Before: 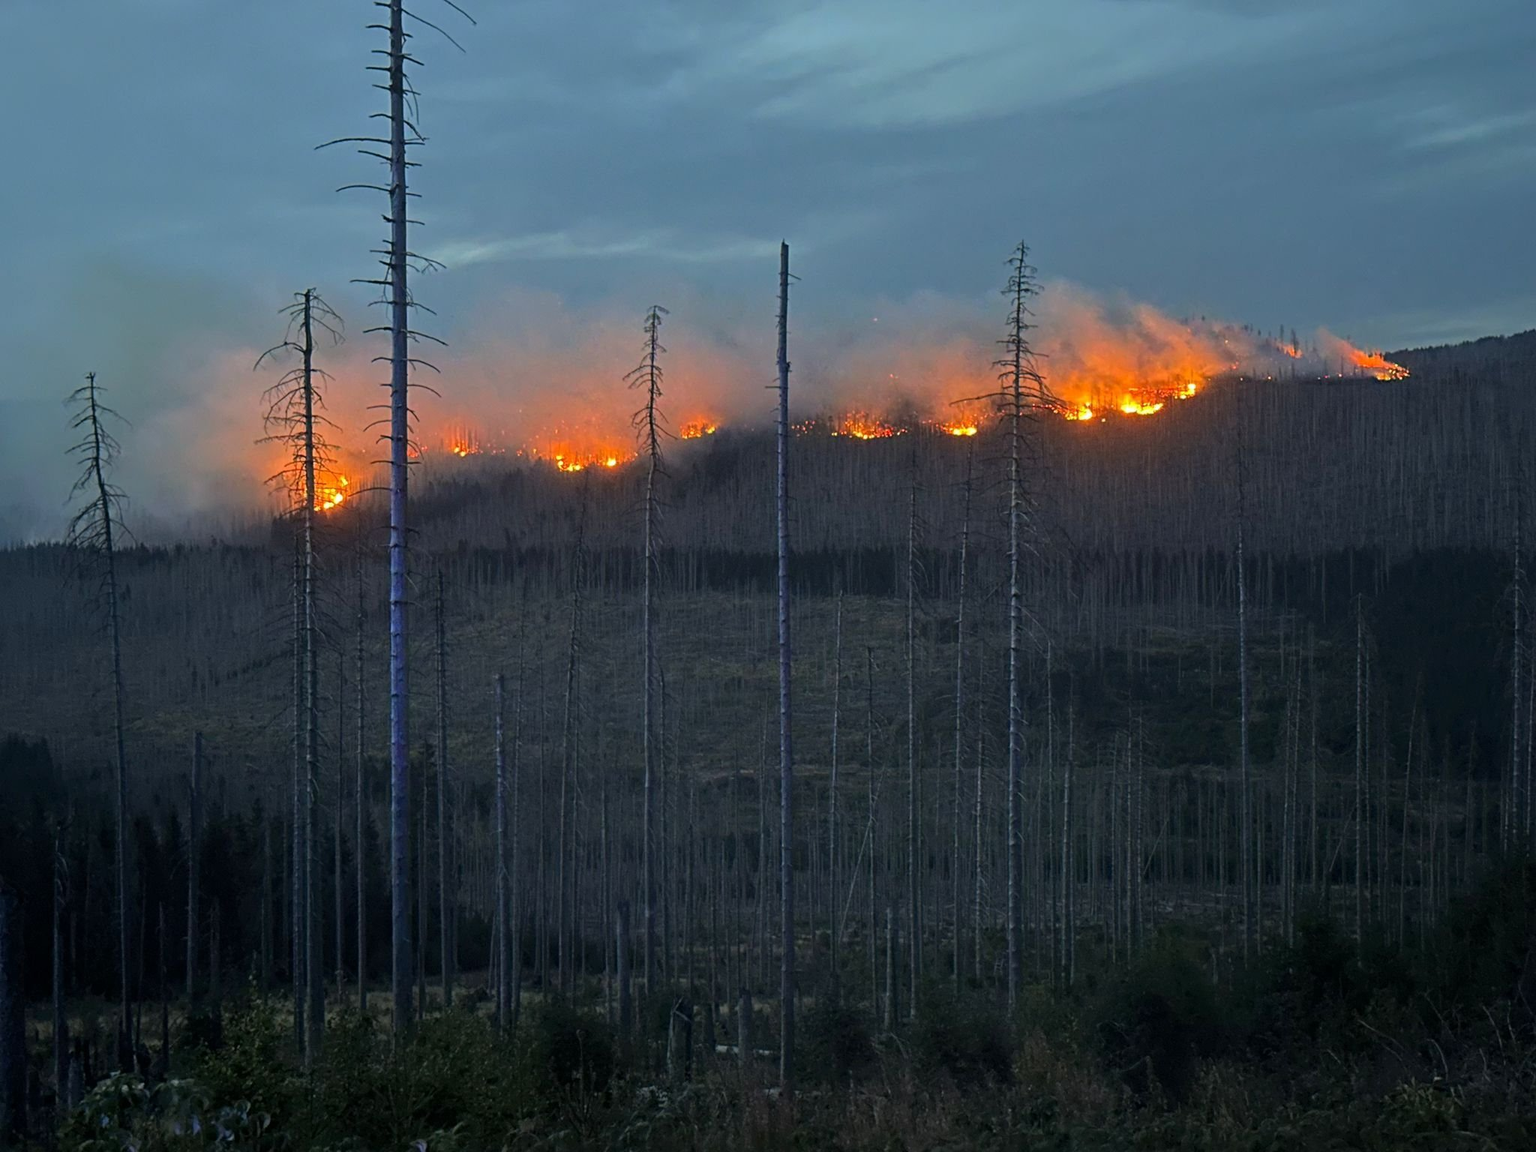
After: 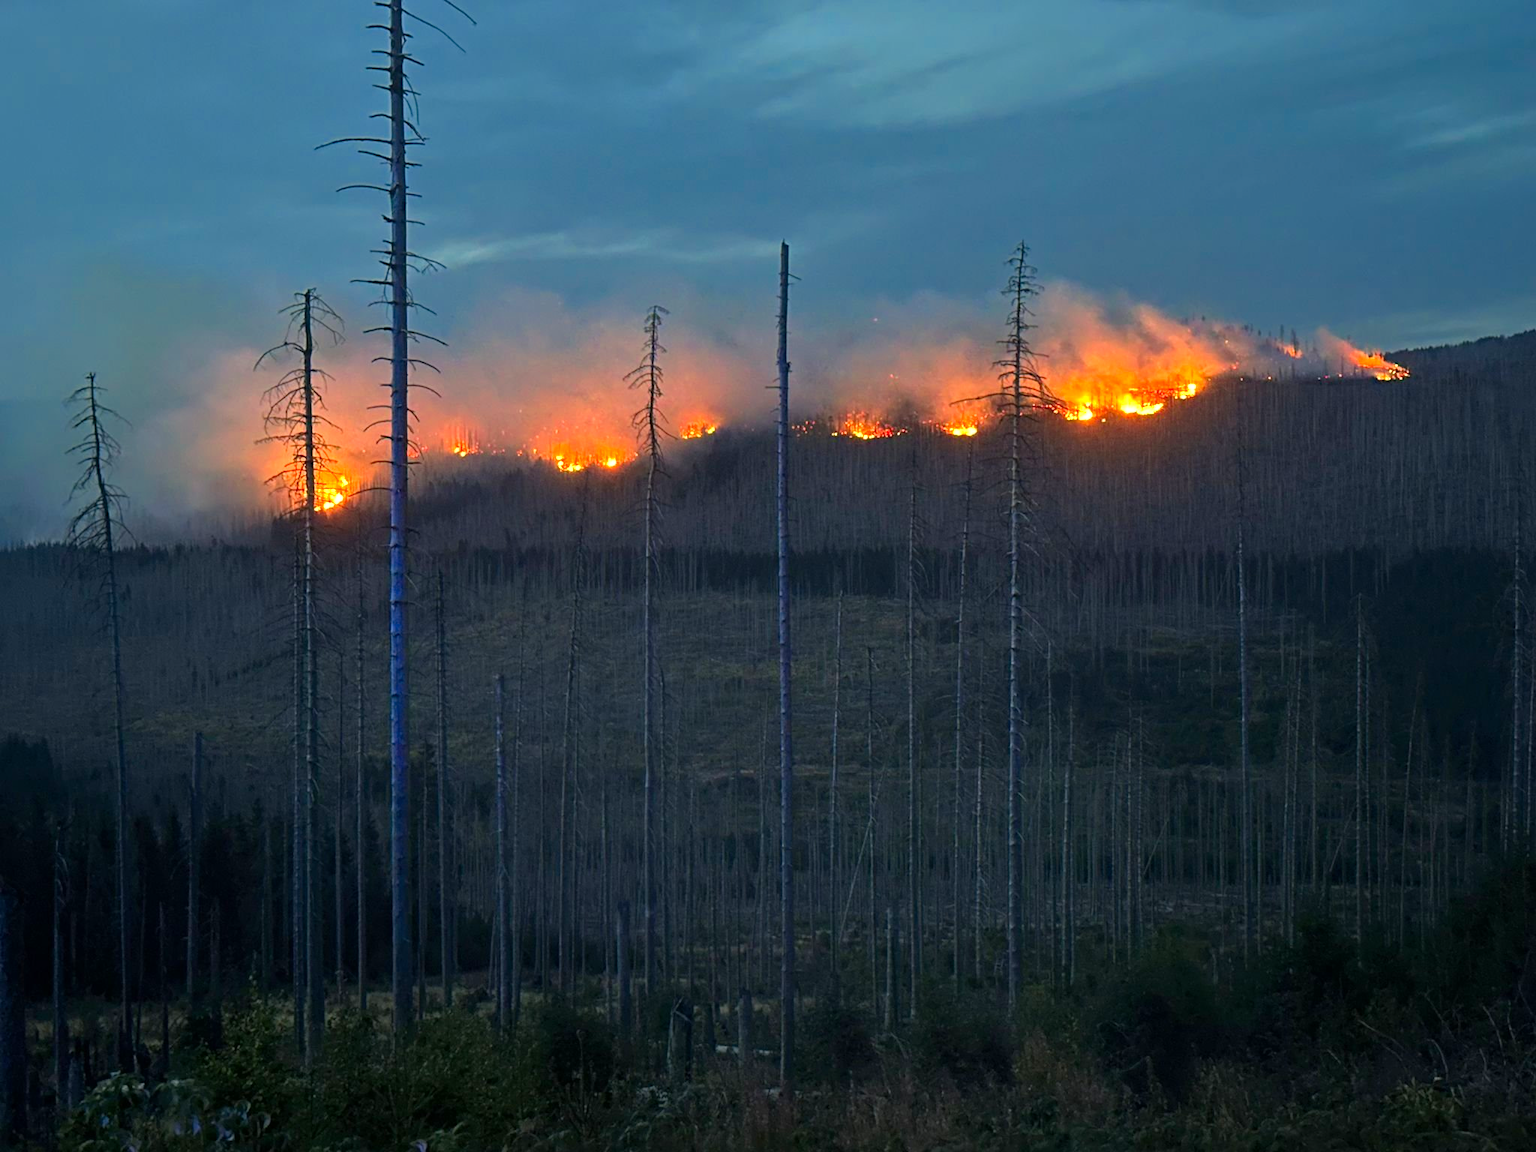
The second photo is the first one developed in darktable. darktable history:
color zones: curves: ch0 [(0.287, 0.048) (0.493, 0.484) (0.737, 0.816)]; ch1 [(0, 0) (0.143, 0) (0.286, 0) (0.429, 0) (0.571, 0) (0.714, 0) (0.857, 0)], mix -136.02%
